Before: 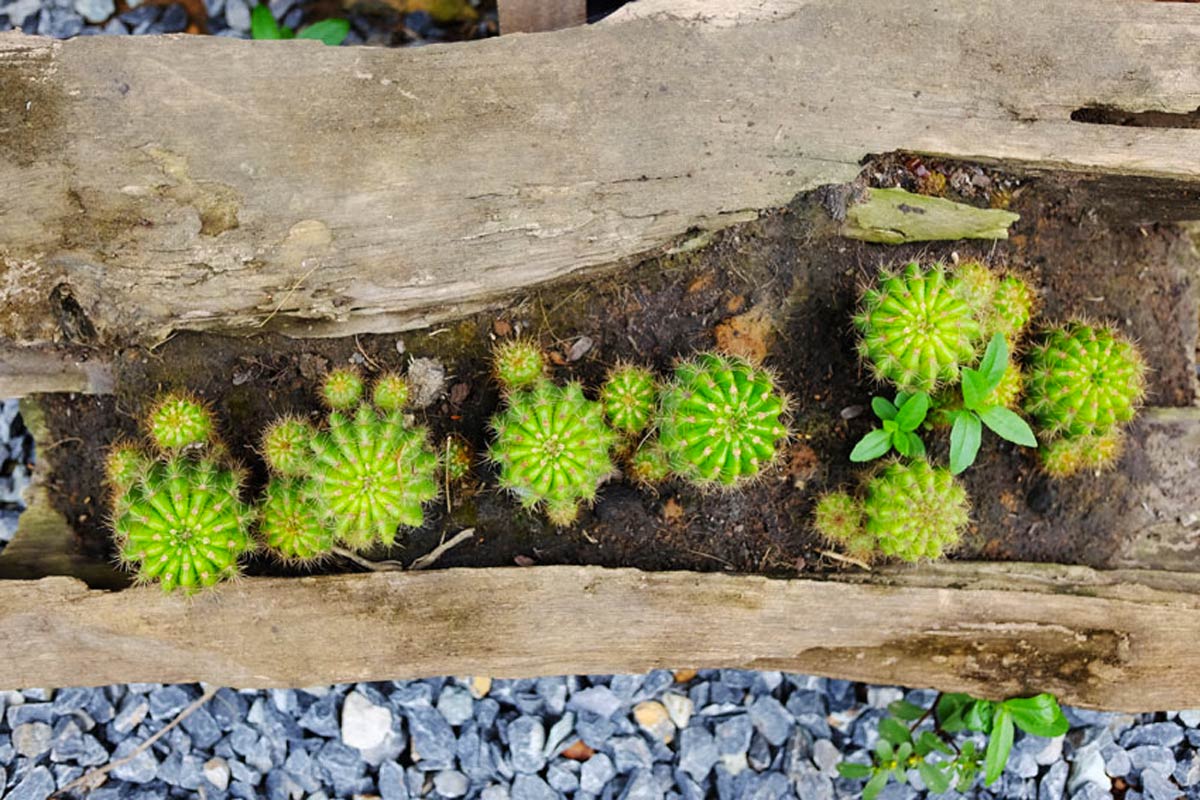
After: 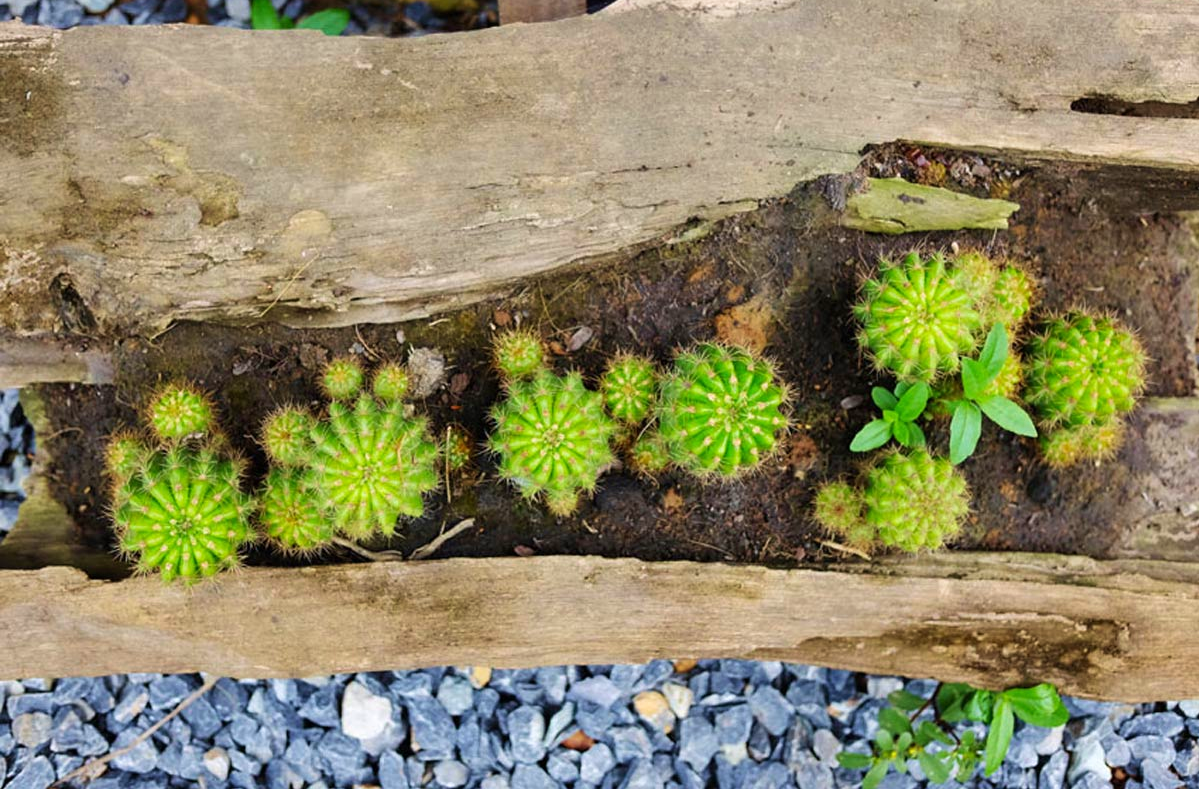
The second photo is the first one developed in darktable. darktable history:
velvia: on, module defaults
crop: top 1.255%, right 0.037%
